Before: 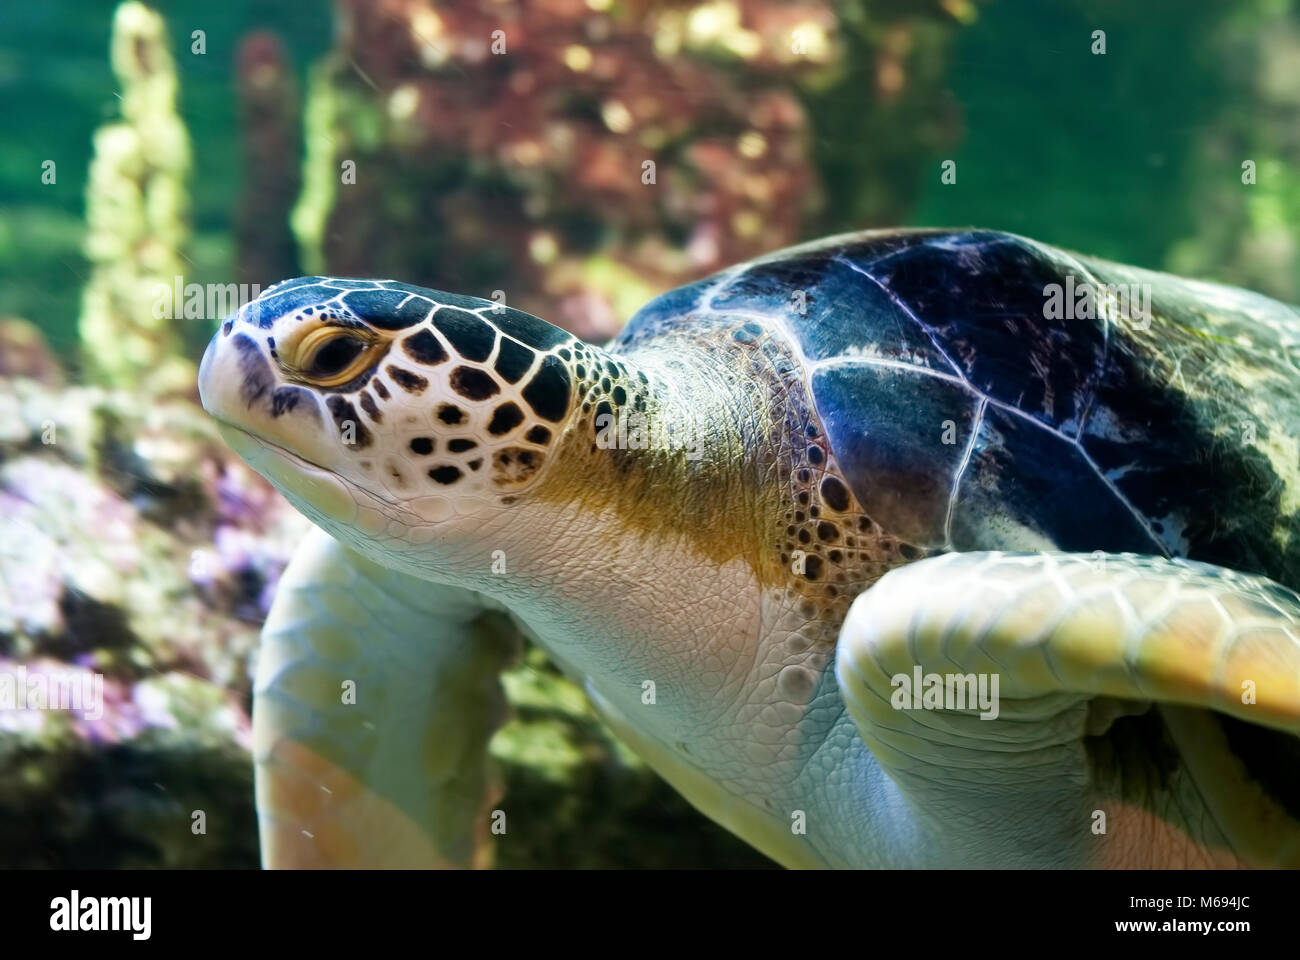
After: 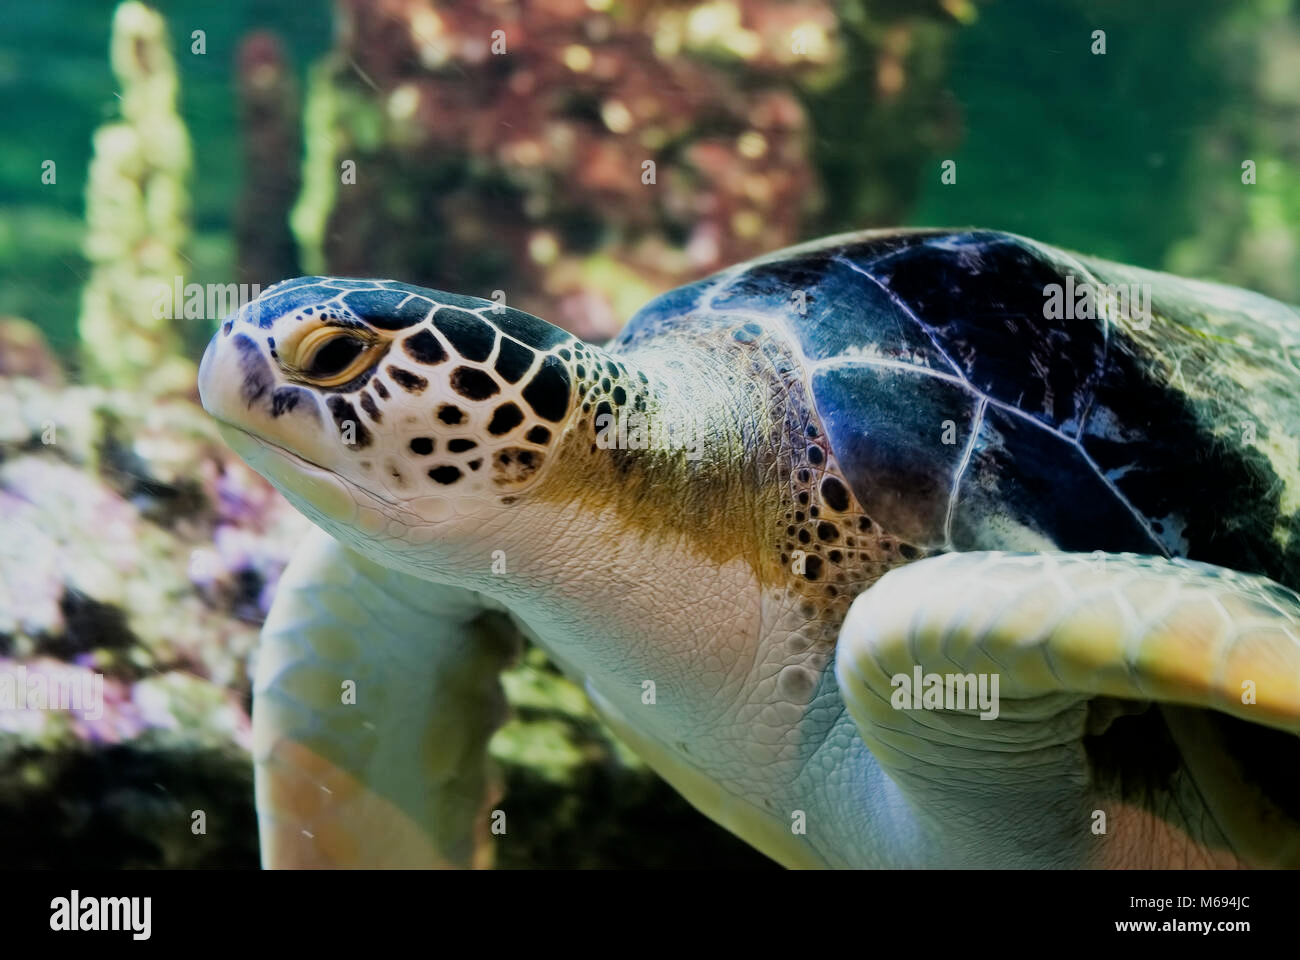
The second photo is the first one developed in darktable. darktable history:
filmic rgb: black relative exposure -7.65 EV, white relative exposure 4.56 EV, hardness 3.61, contrast 1.051
